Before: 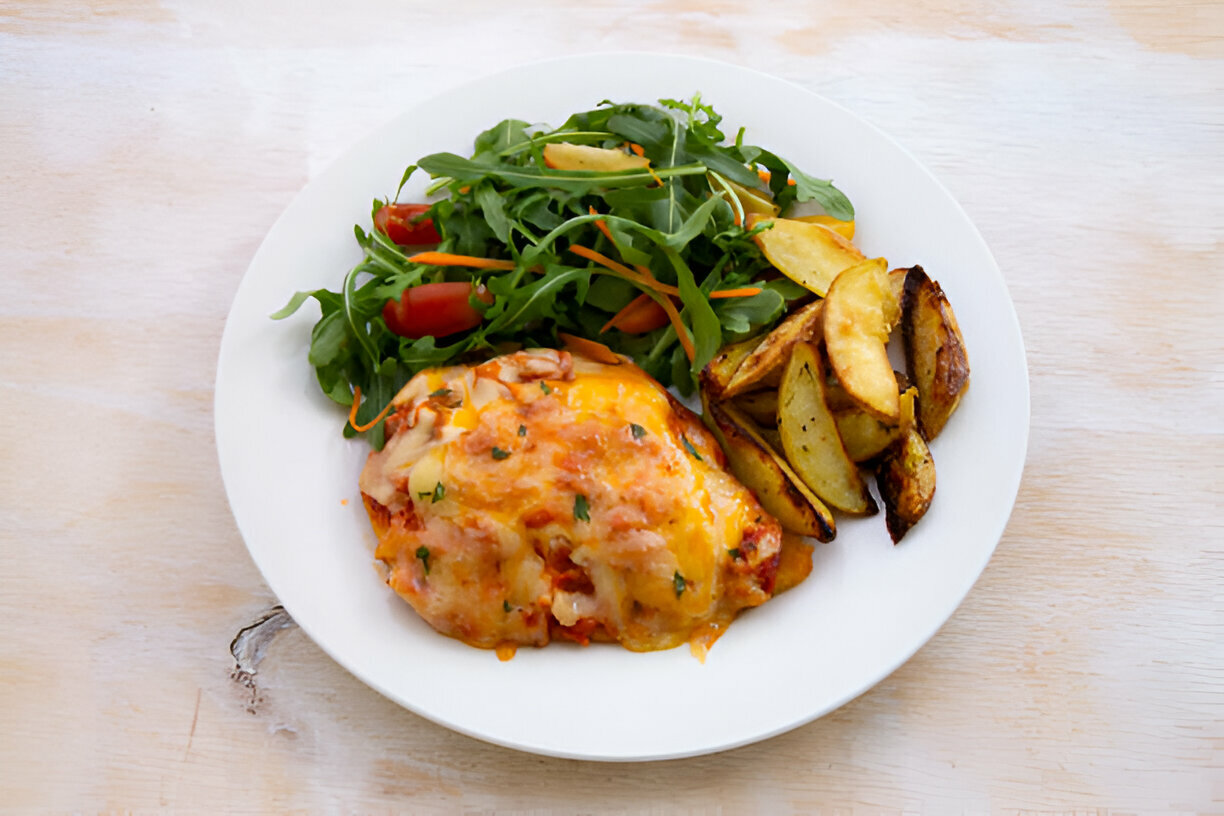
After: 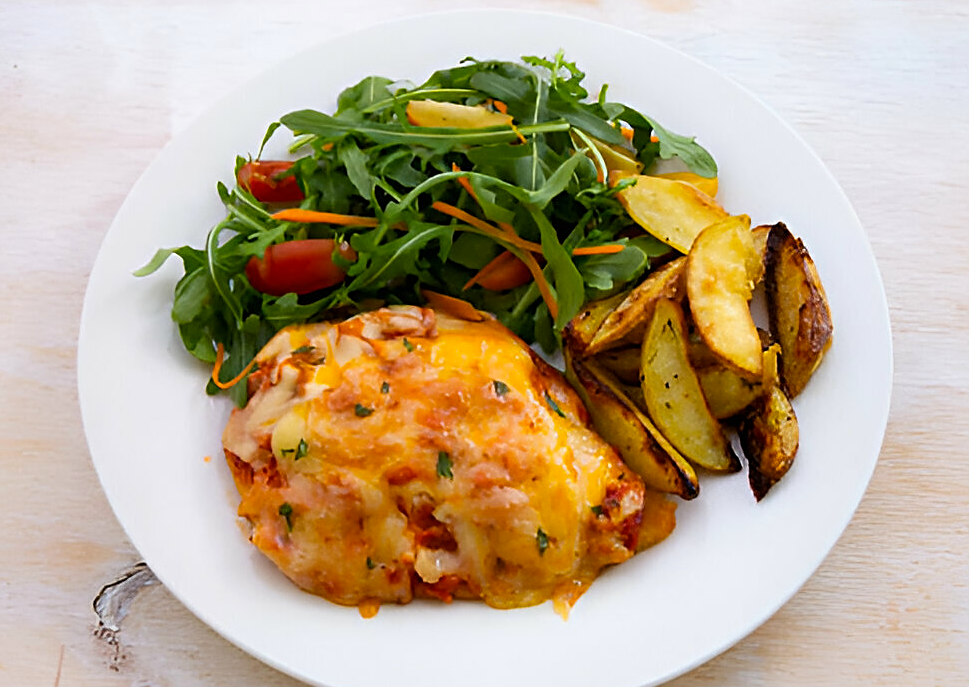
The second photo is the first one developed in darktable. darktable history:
color balance rgb: perceptual saturation grading › global saturation 10%, global vibrance 10%
crop: left 11.225%, top 5.381%, right 9.565%, bottom 10.314%
sharpen: on, module defaults
